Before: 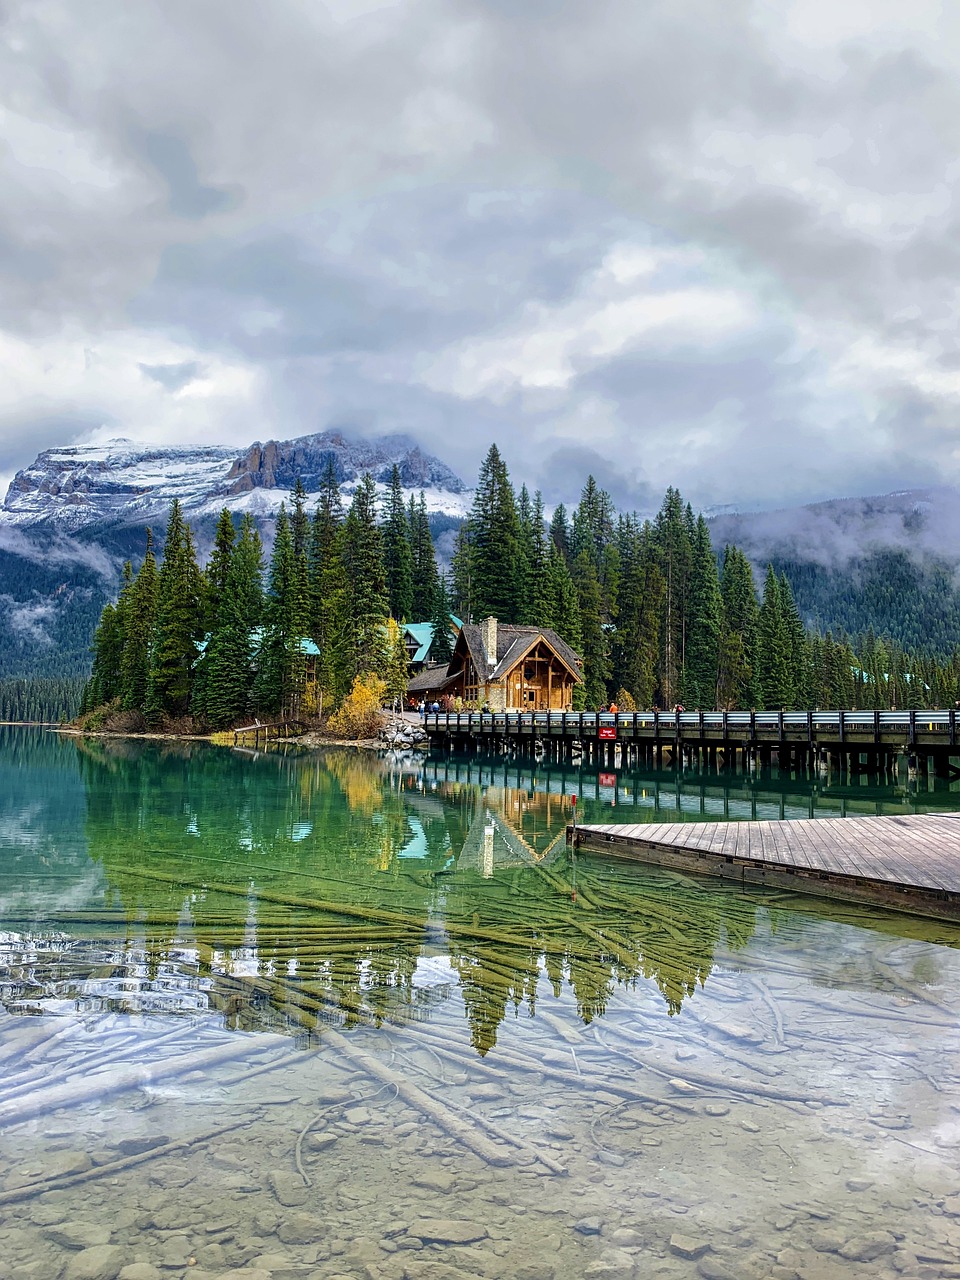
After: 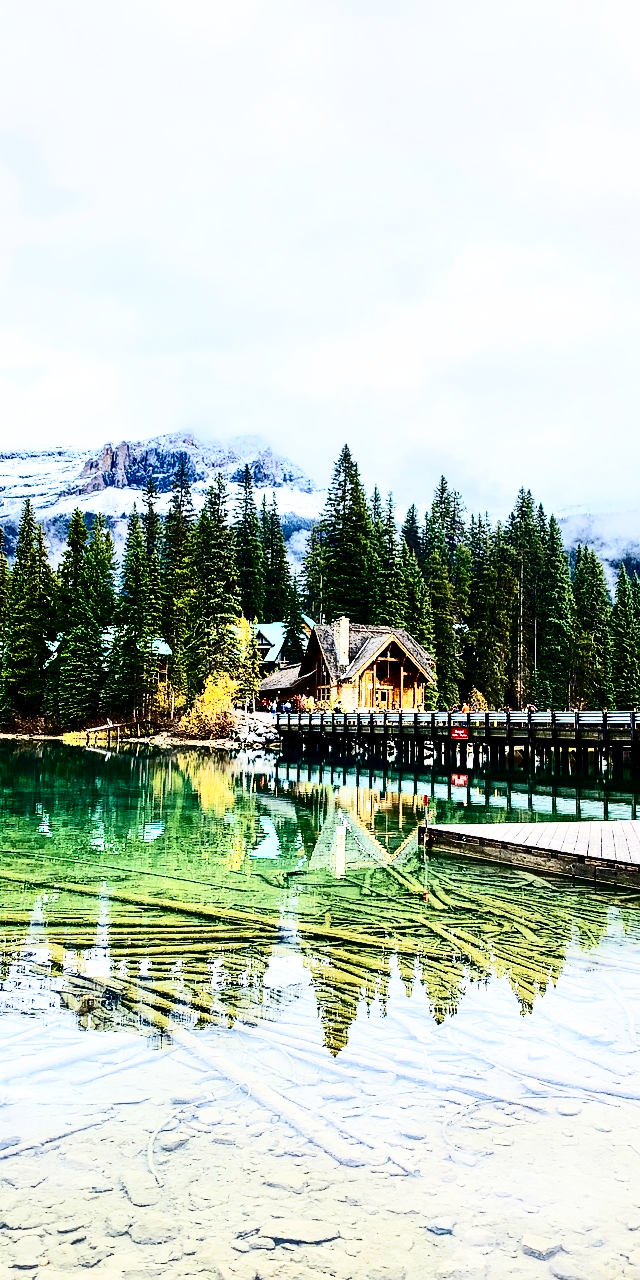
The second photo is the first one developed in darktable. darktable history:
rgb levels: preserve colors max RGB
base curve: curves: ch0 [(0, 0) (0.007, 0.004) (0.027, 0.03) (0.046, 0.07) (0.207, 0.54) (0.442, 0.872) (0.673, 0.972) (1, 1)], preserve colors none
crop and rotate: left 15.446%, right 17.836%
contrast brightness saturation: contrast 0.5, saturation -0.1
exposure: exposure -0.36 EV, compensate highlight preservation false
